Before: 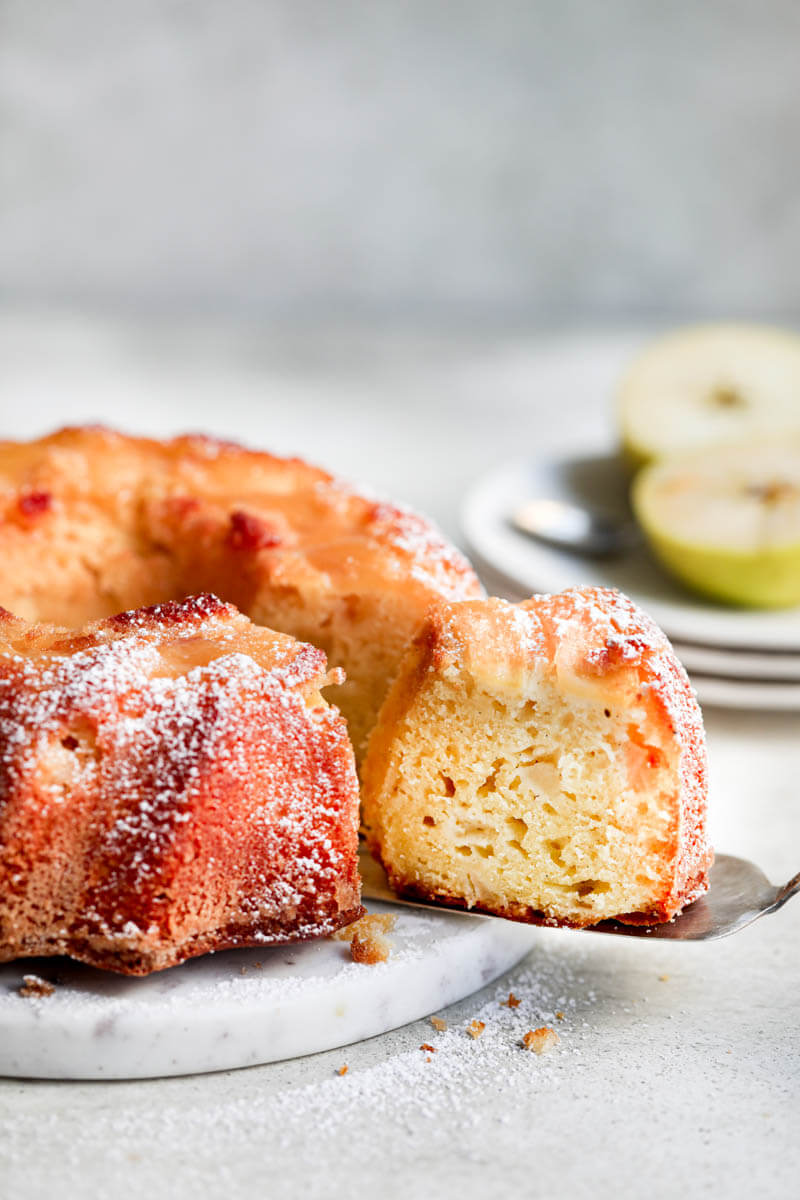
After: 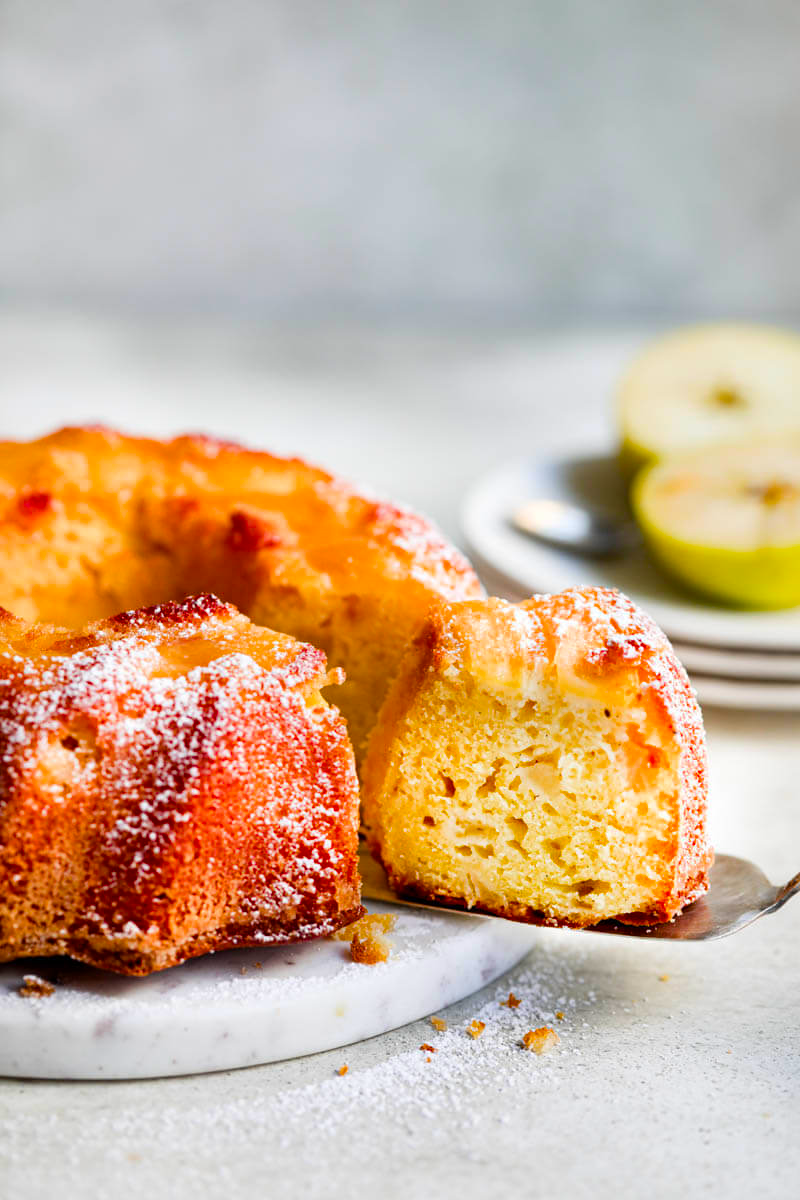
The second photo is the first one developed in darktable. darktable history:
color balance rgb: linear chroma grading › global chroma 14.526%, perceptual saturation grading › global saturation 25.626%, global vibrance 20%
